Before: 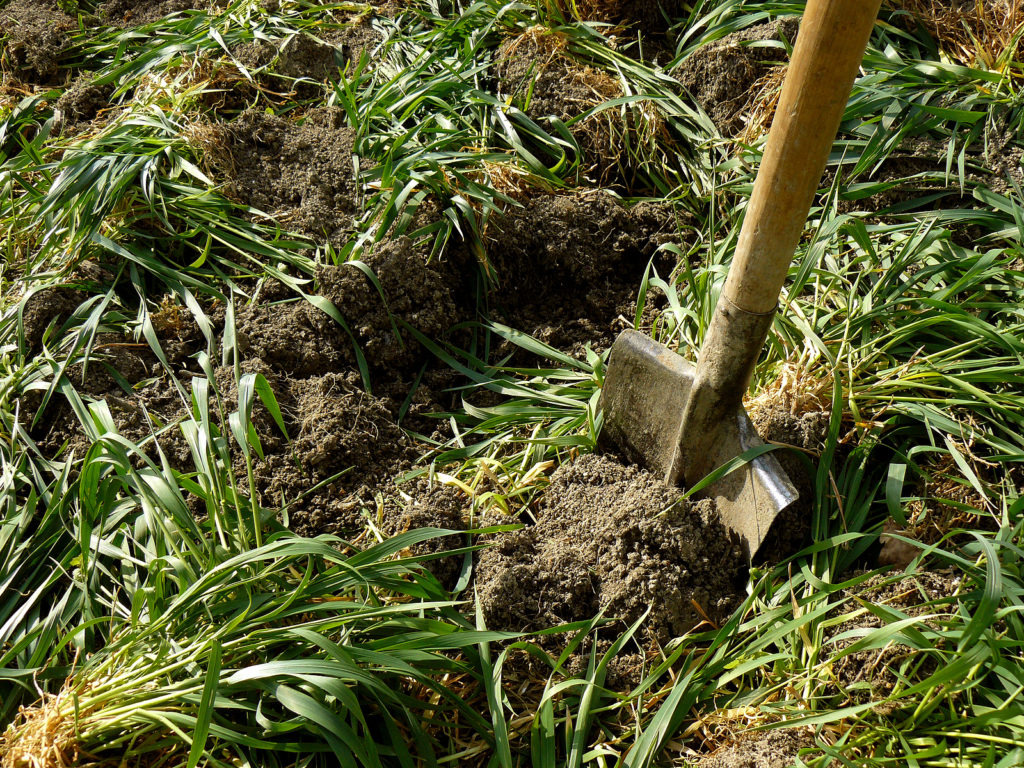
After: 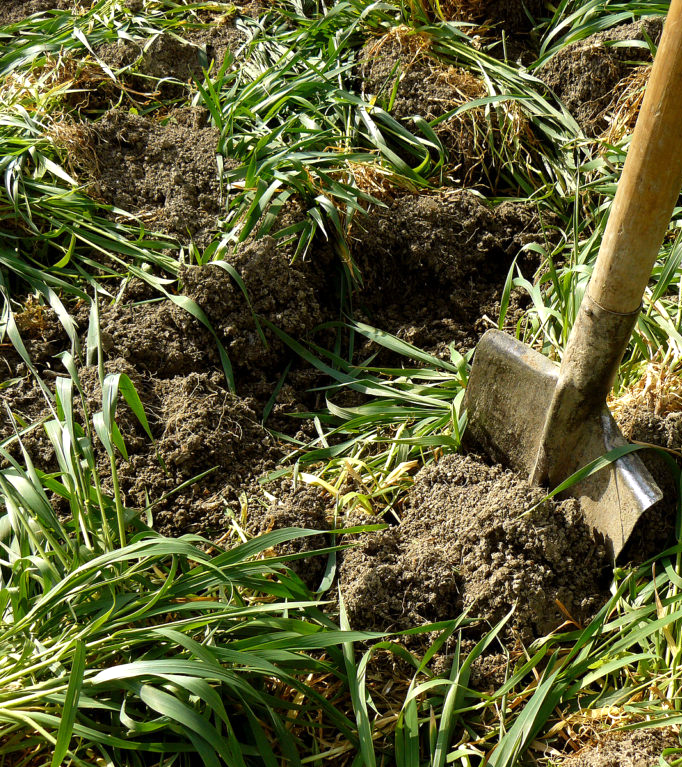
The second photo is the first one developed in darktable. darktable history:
crop and rotate: left 13.342%, right 19.991%
exposure: exposure 0.2 EV, compensate highlight preservation false
